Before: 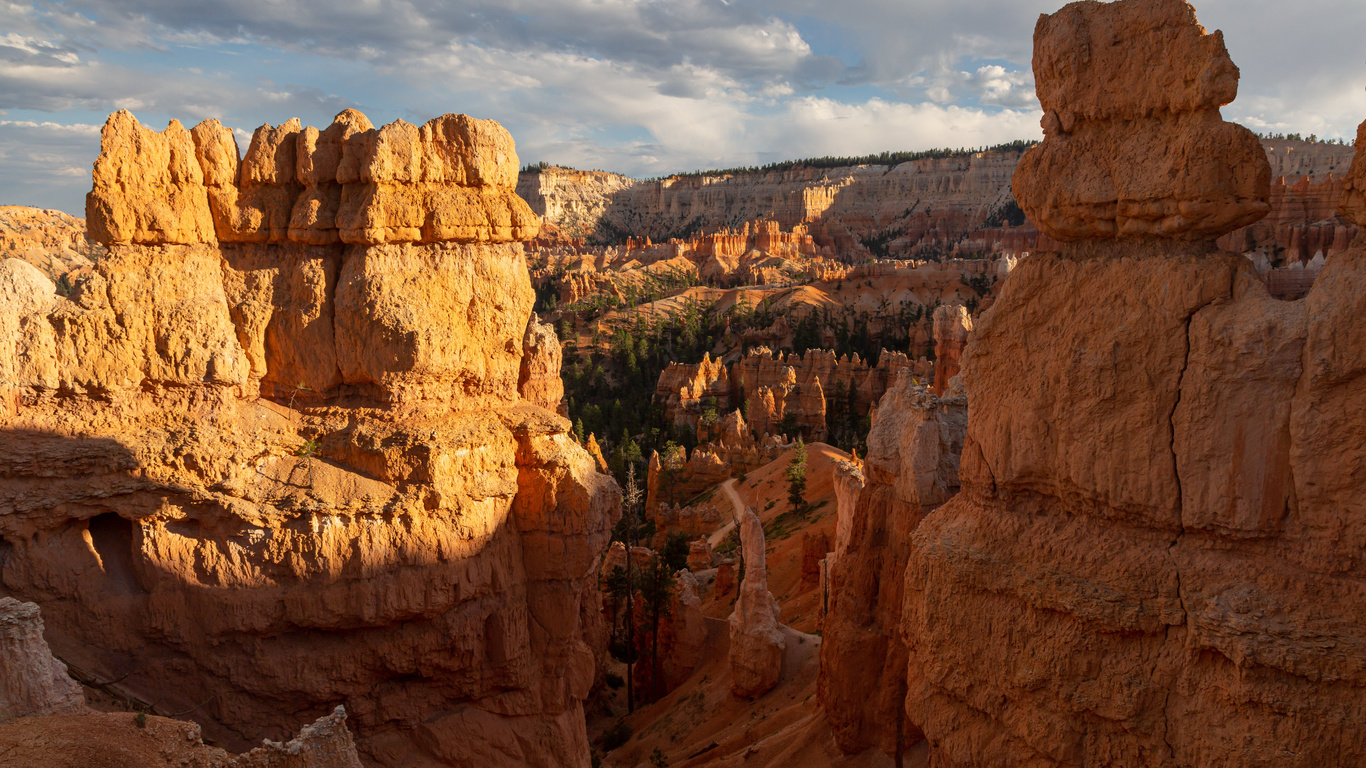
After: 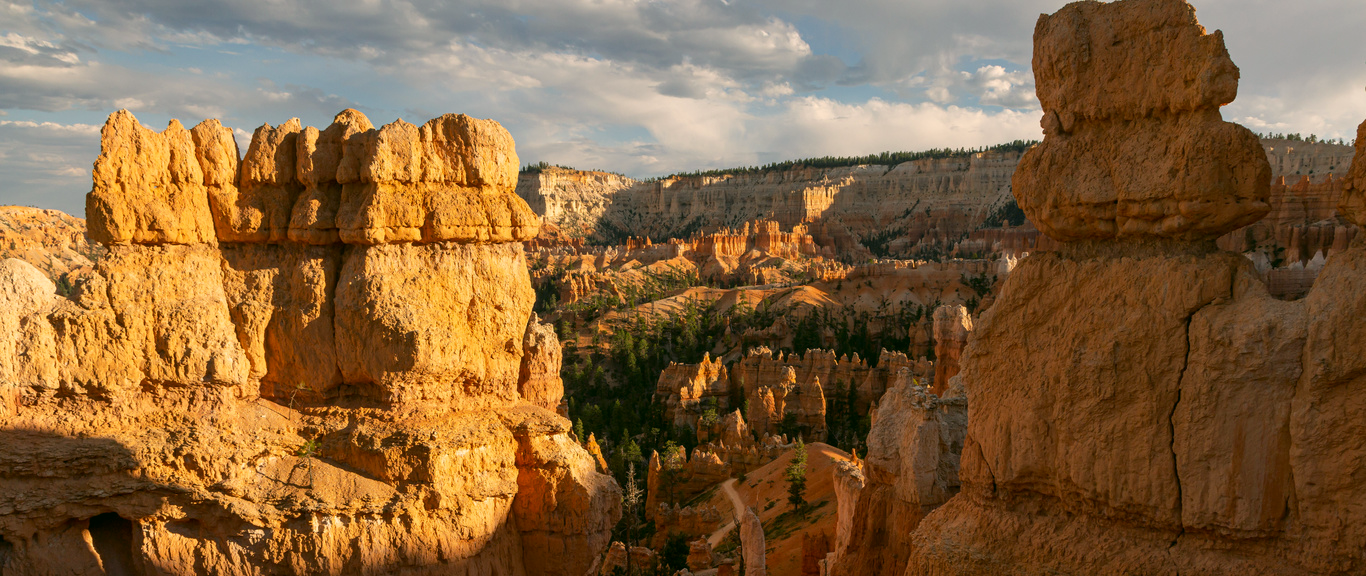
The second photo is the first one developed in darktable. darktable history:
color correction: highlights a* 4.37, highlights b* 4.97, shadows a* -7.69, shadows b* 4.77
crop: bottom 24.991%
